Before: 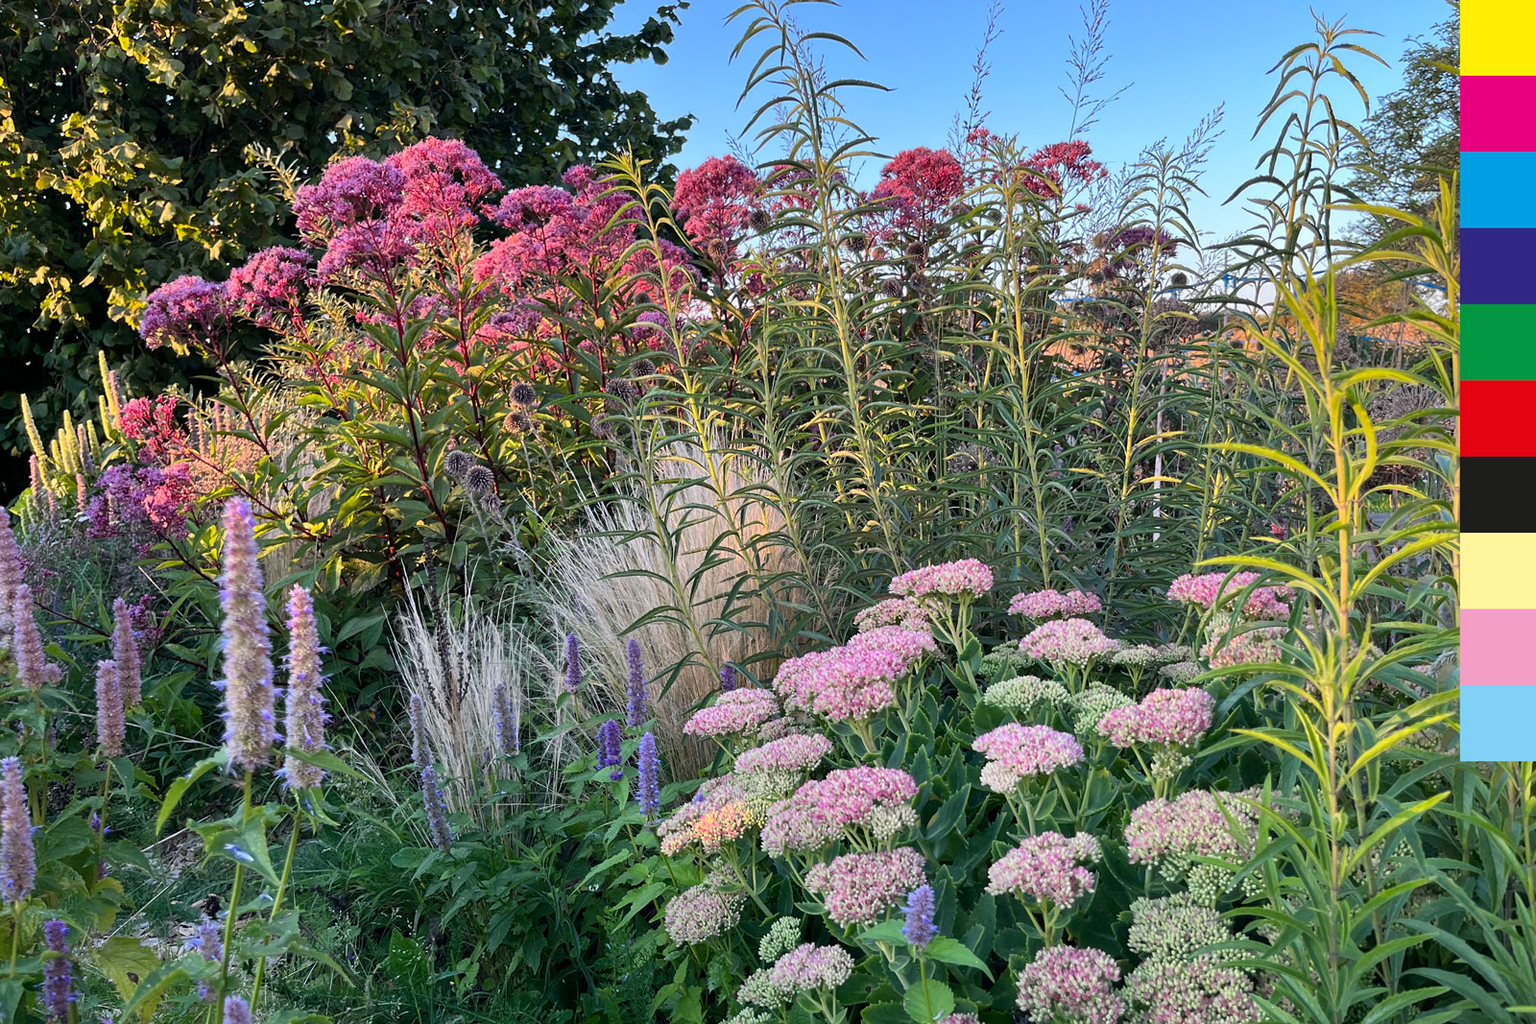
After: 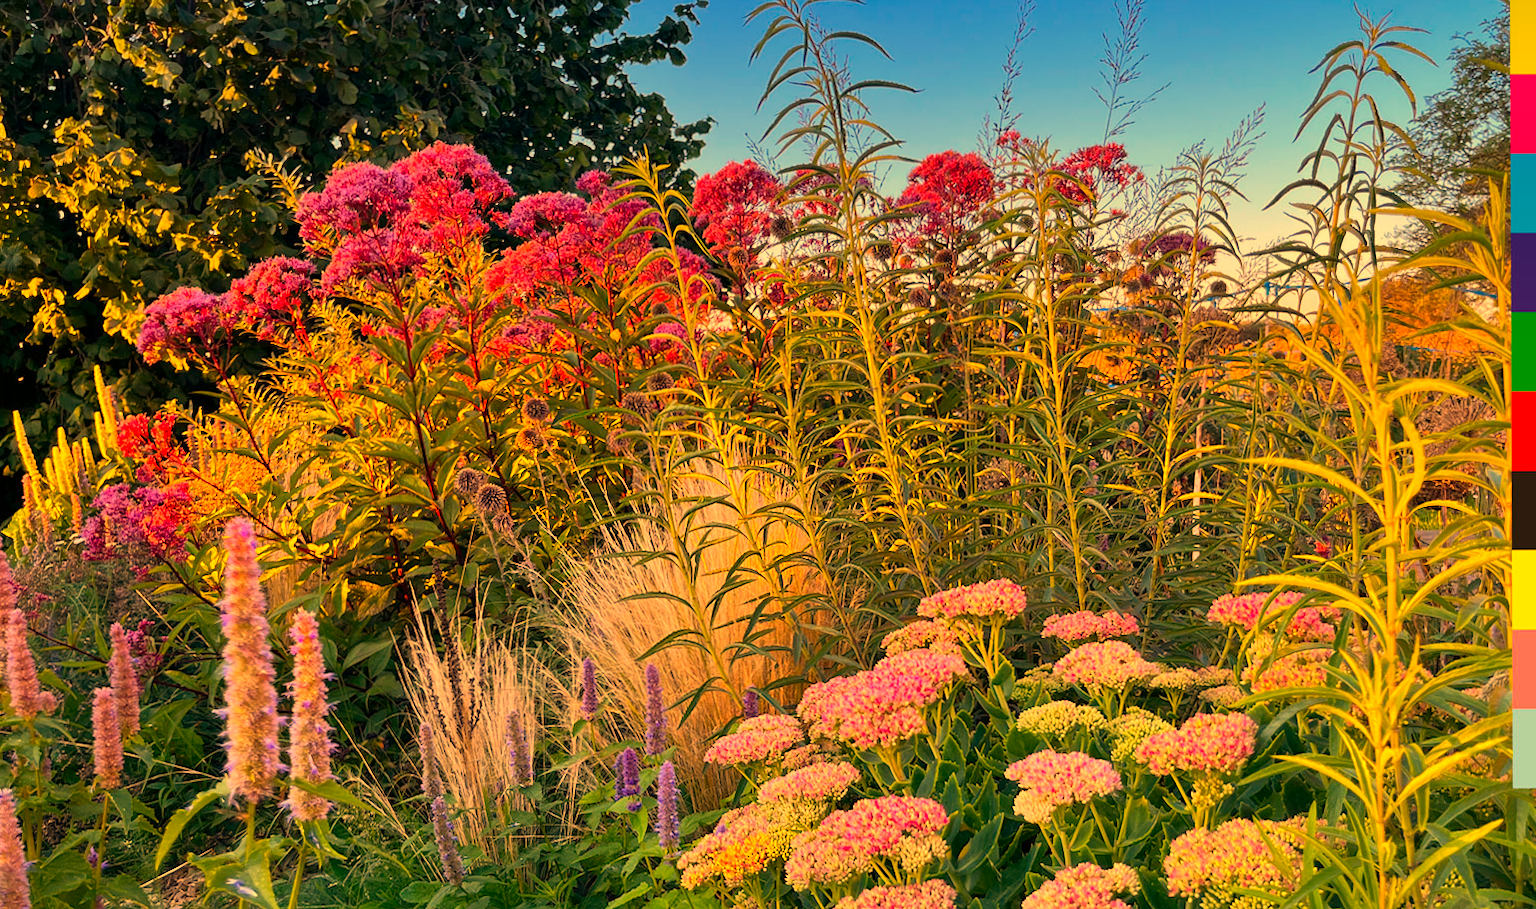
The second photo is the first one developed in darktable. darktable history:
graduated density: density 2.02 EV, hardness 44%, rotation 0.374°, offset 8.21, hue 208.8°, saturation 97%
white balance: red 1.467, blue 0.684
color balance rgb: perceptual saturation grading › global saturation 34.05%, global vibrance 5.56%
crop and rotate: angle 0.2°, left 0.275%, right 3.127%, bottom 14.18%
